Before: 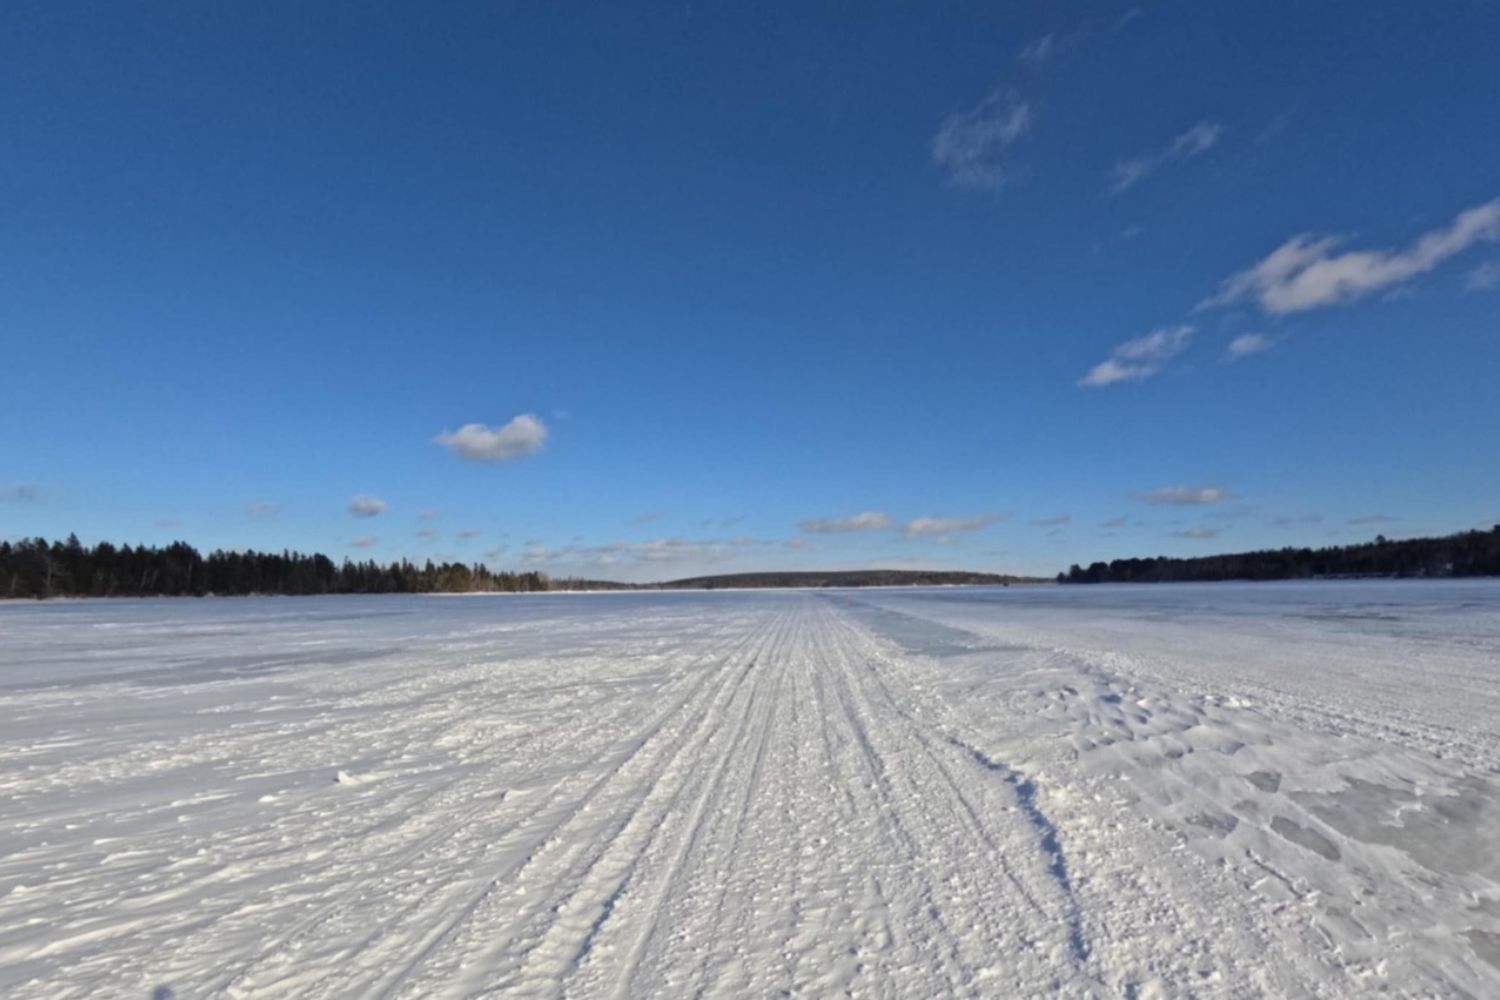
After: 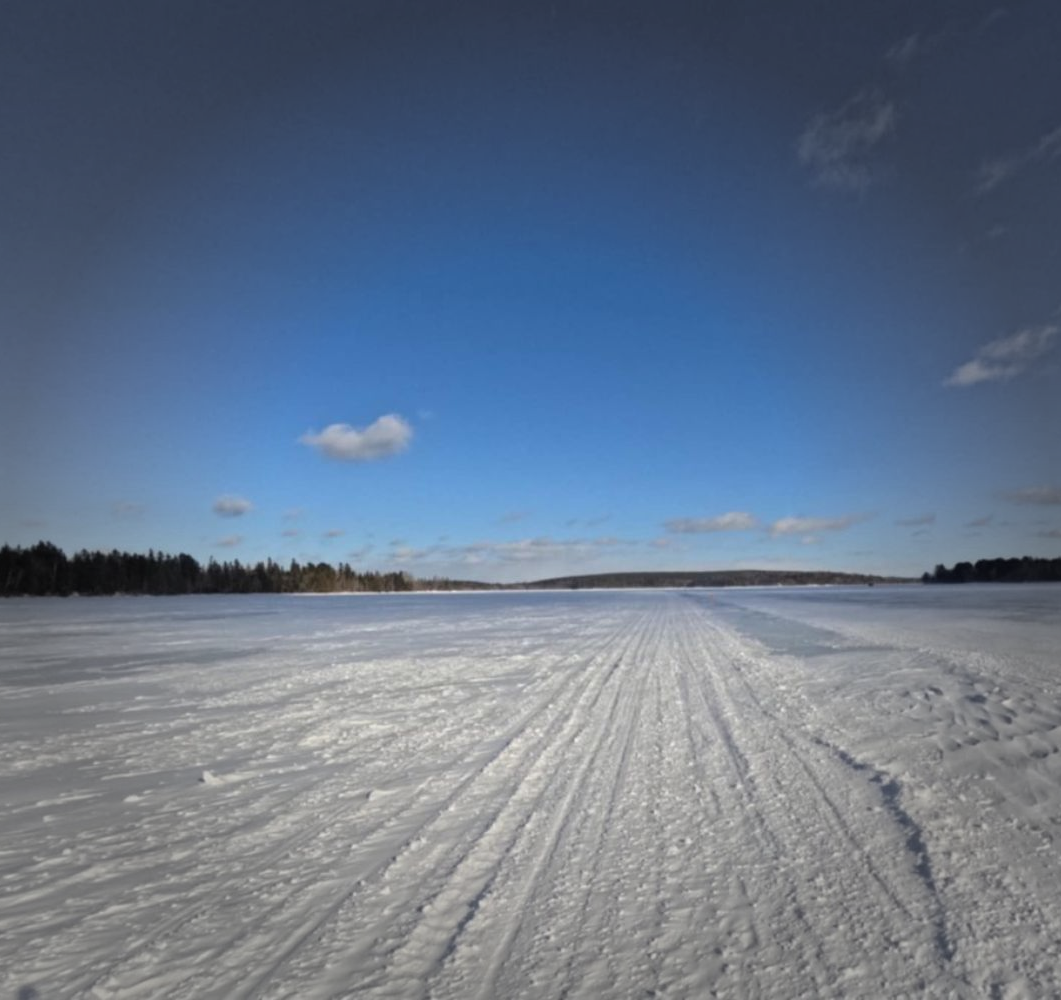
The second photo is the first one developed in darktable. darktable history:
crop and rotate: left 9.061%, right 20.142%
vignetting: fall-off start 48.41%, automatic ratio true, width/height ratio 1.29, unbound false
